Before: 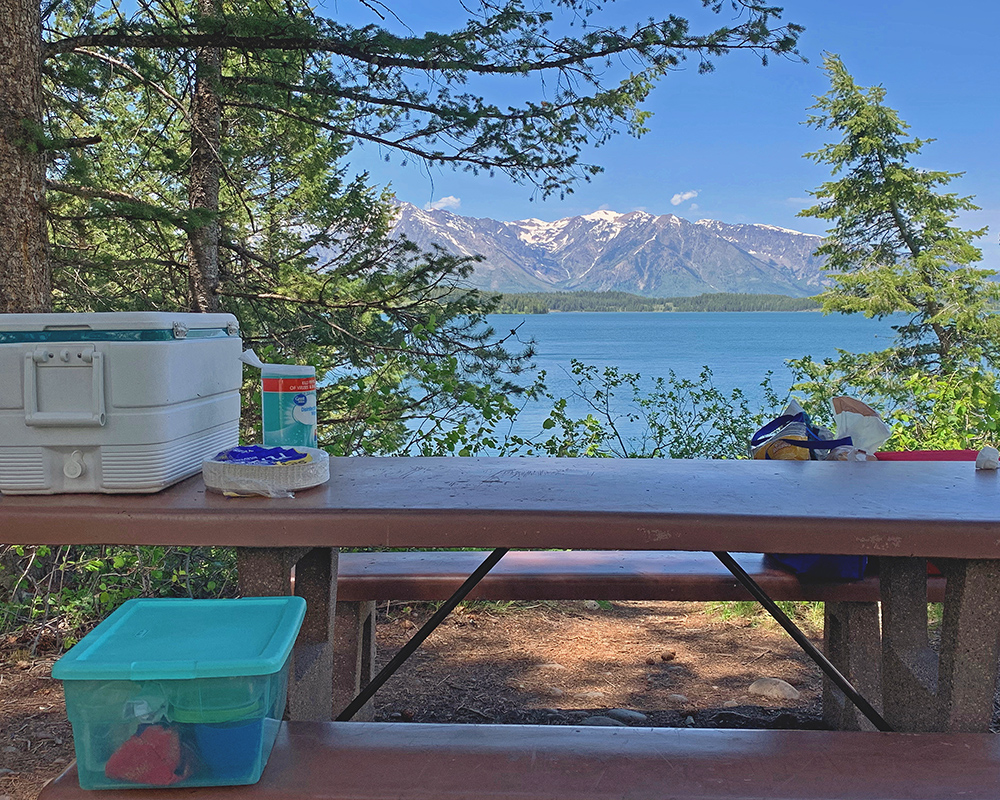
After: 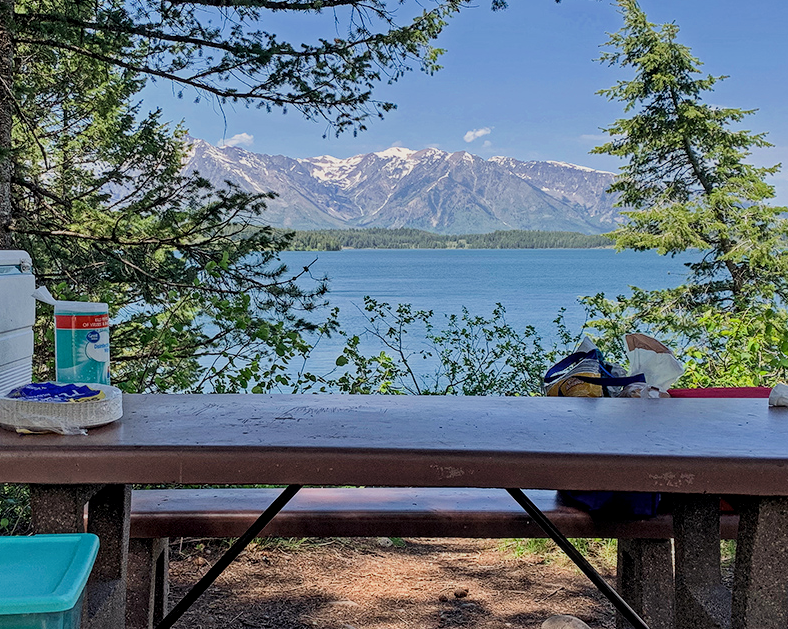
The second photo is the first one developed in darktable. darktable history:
exposure: exposure -0.153 EV, compensate highlight preservation false
filmic rgb: black relative exposure -7.65 EV, white relative exposure 4.56 EV, hardness 3.61
tone equalizer: -8 EV -0.417 EV, -7 EV -0.389 EV, -6 EV -0.333 EV, -5 EV -0.222 EV, -3 EV 0.222 EV, -2 EV 0.333 EV, -1 EV 0.389 EV, +0 EV 0.417 EV, edges refinement/feathering 500, mask exposure compensation -1.57 EV, preserve details no
crop and rotate: left 20.74%, top 7.912%, right 0.375%, bottom 13.378%
local contrast: detail 130%
